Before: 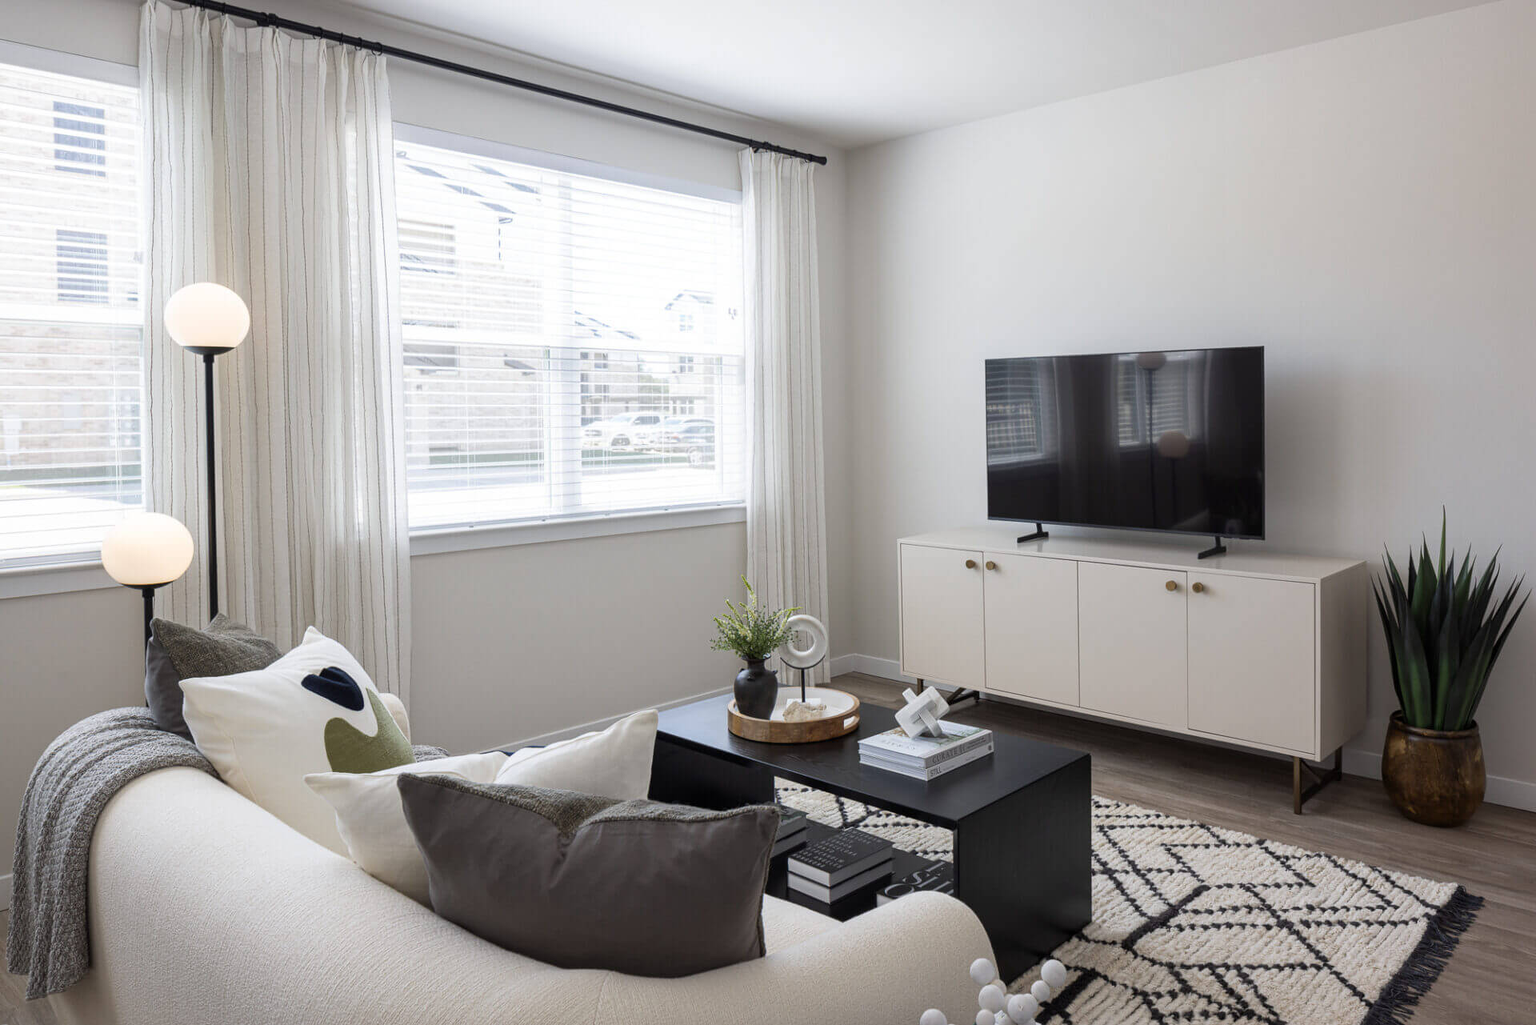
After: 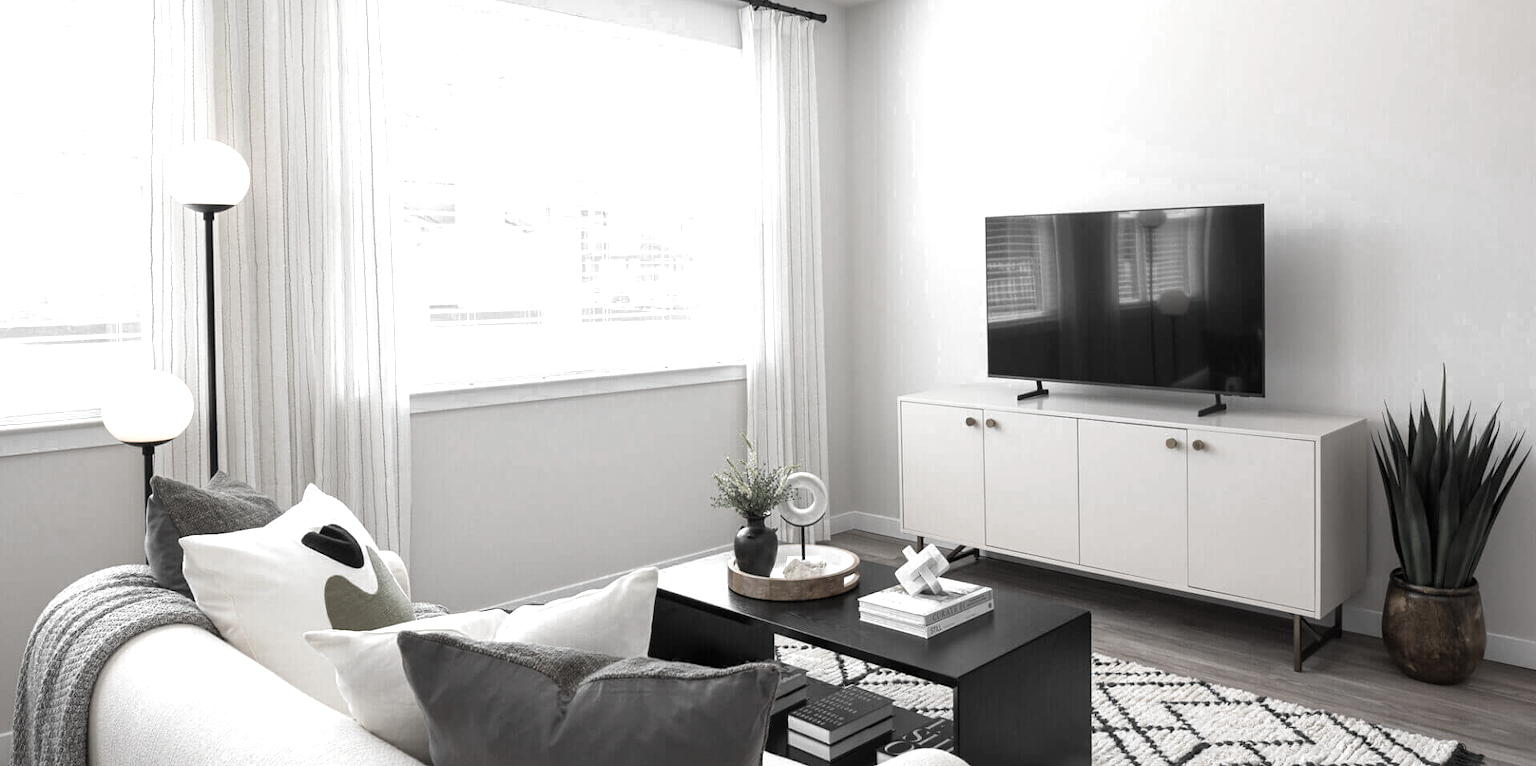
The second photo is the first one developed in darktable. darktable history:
color zones: curves: ch0 [(0, 0.613) (0.01, 0.613) (0.245, 0.448) (0.498, 0.529) (0.642, 0.665) (0.879, 0.777) (0.99, 0.613)]; ch1 [(0, 0.035) (0.121, 0.189) (0.259, 0.197) (0.415, 0.061) (0.589, 0.022) (0.732, 0.022) (0.857, 0.026) (0.991, 0.053)]
crop: top 13.909%, bottom 11.263%
exposure: exposure 0.6 EV, compensate highlight preservation false
